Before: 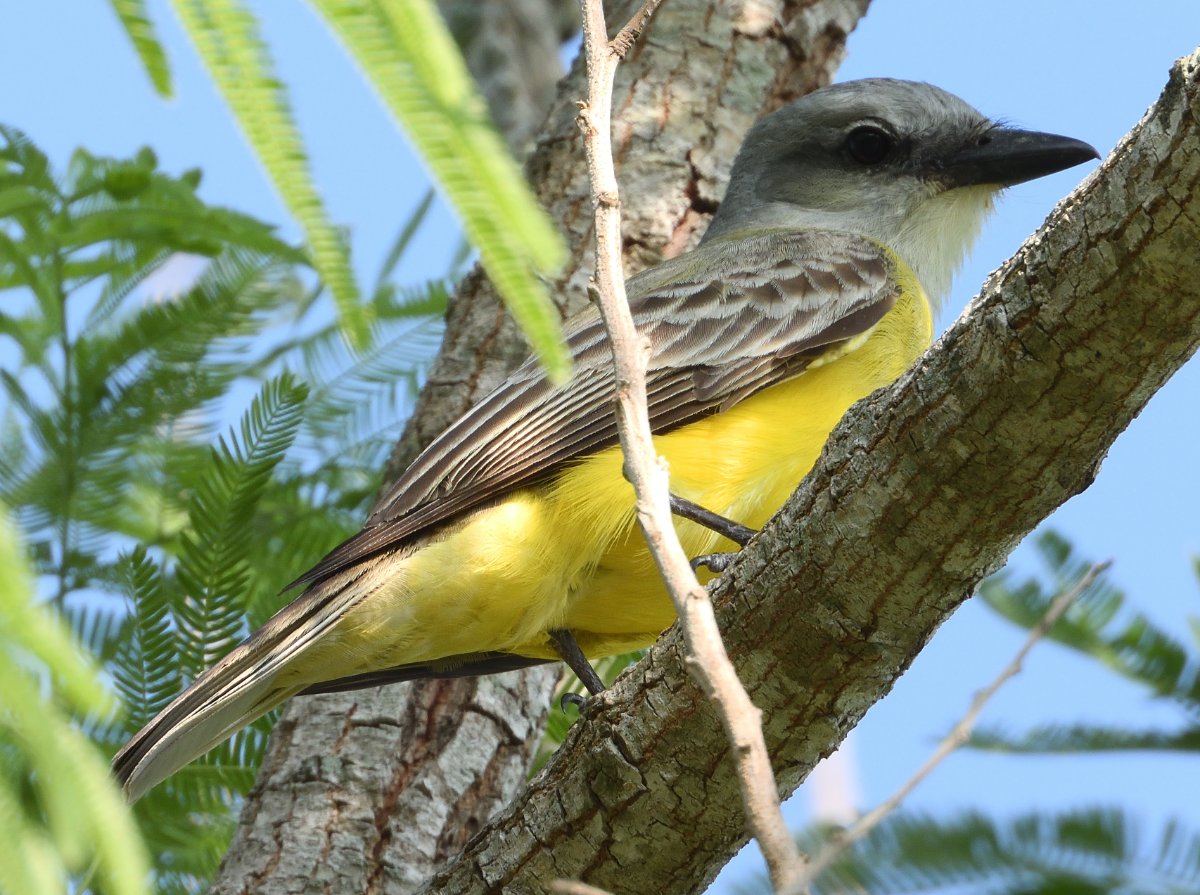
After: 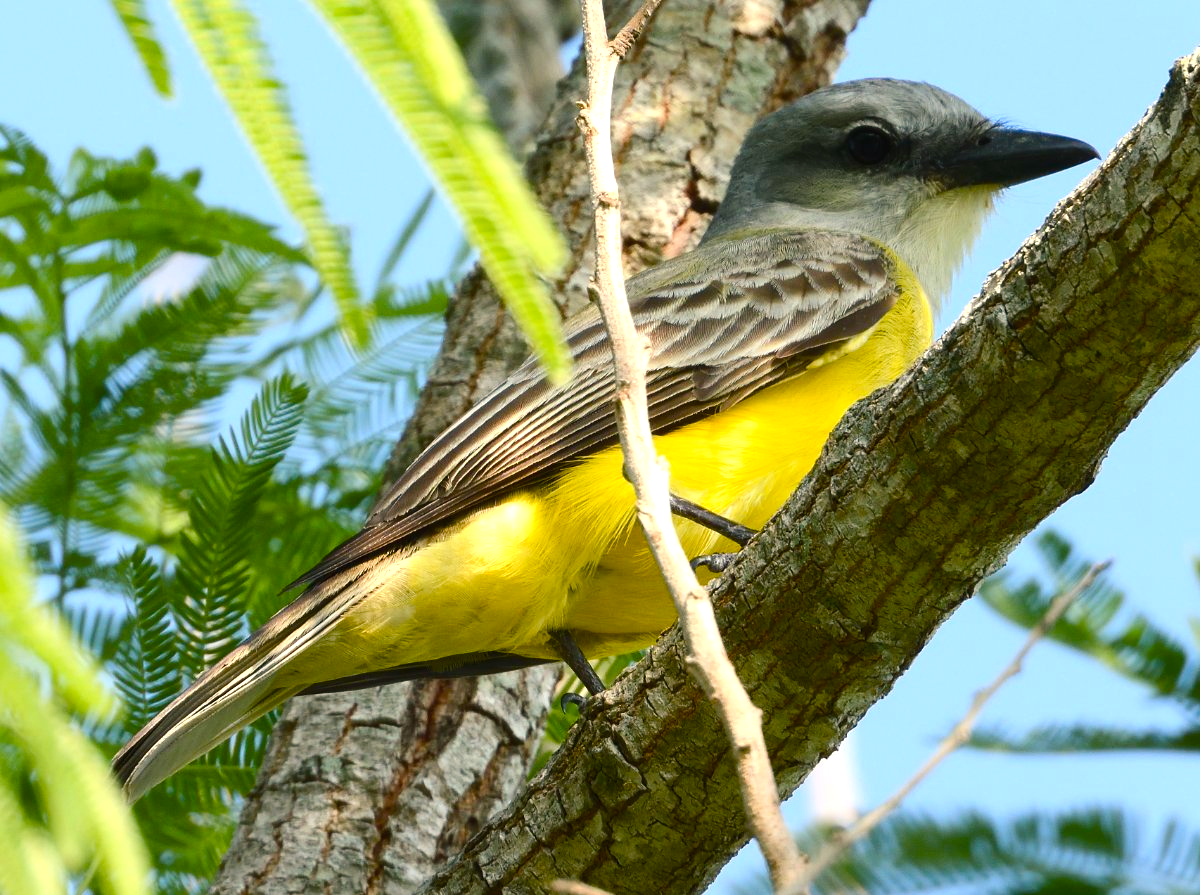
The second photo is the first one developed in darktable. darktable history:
color balance rgb: shadows lift › chroma 2.025%, shadows lift › hue 137.15°, highlights gain › chroma 3.08%, highlights gain › hue 77.35°, linear chroma grading › global chroma 14.884%, perceptual saturation grading › global saturation 20%, perceptual saturation grading › highlights -25.381%, perceptual saturation grading › shadows 24.708%, global vibrance 20%
tone equalizer: -8 EV -0.425 EV, -7 EV -0.378 EV, -6 EV -0.345 EV, -5 EV -0.255 EV, -3 EV 0.244 EV, -2 EV 0.337 EV, -1 EV 0.377 EV, +0 EV 0.417 EV, edges refinement/feathering 500, mask exposure compensation -1.57 EV, preserve details no
